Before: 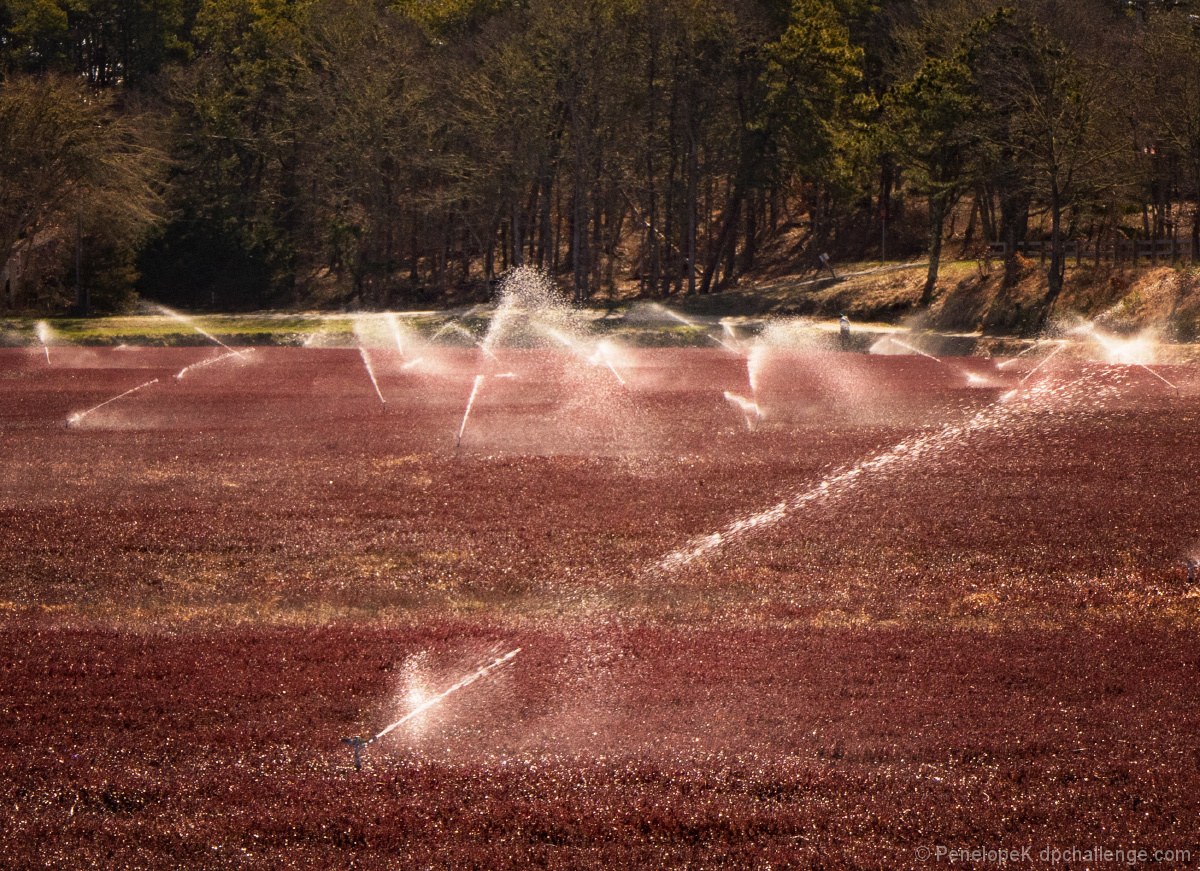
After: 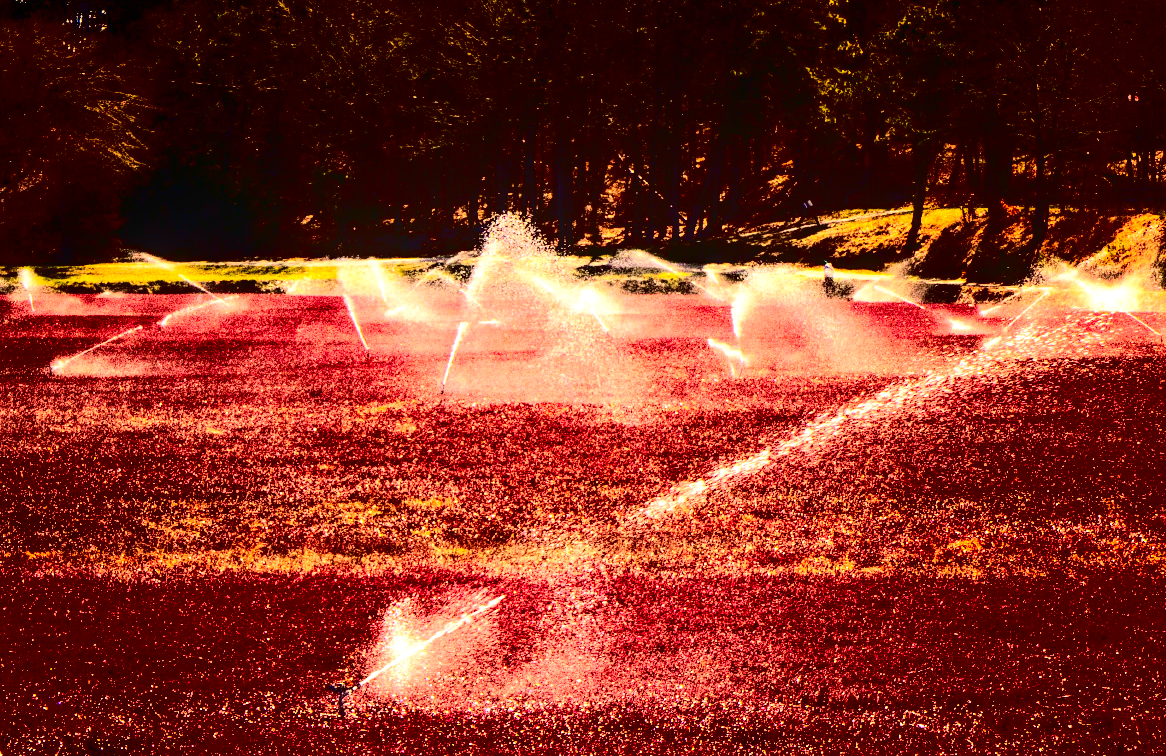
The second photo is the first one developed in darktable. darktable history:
contrast brightness saturation: contrast 0.752, brightness -0.983, saturation 0.981
crop: left 1.401%, top 6.179%, right 1.388%, bottom 7.023%
exposure: black level correction 0, exposure 1.289 EV, compensate highlight preservation false
local contrast: on, module defaults
tone equalizer: edges refinement/feathering 500, mask exposure compensation -1.57 EV, preserve details no
